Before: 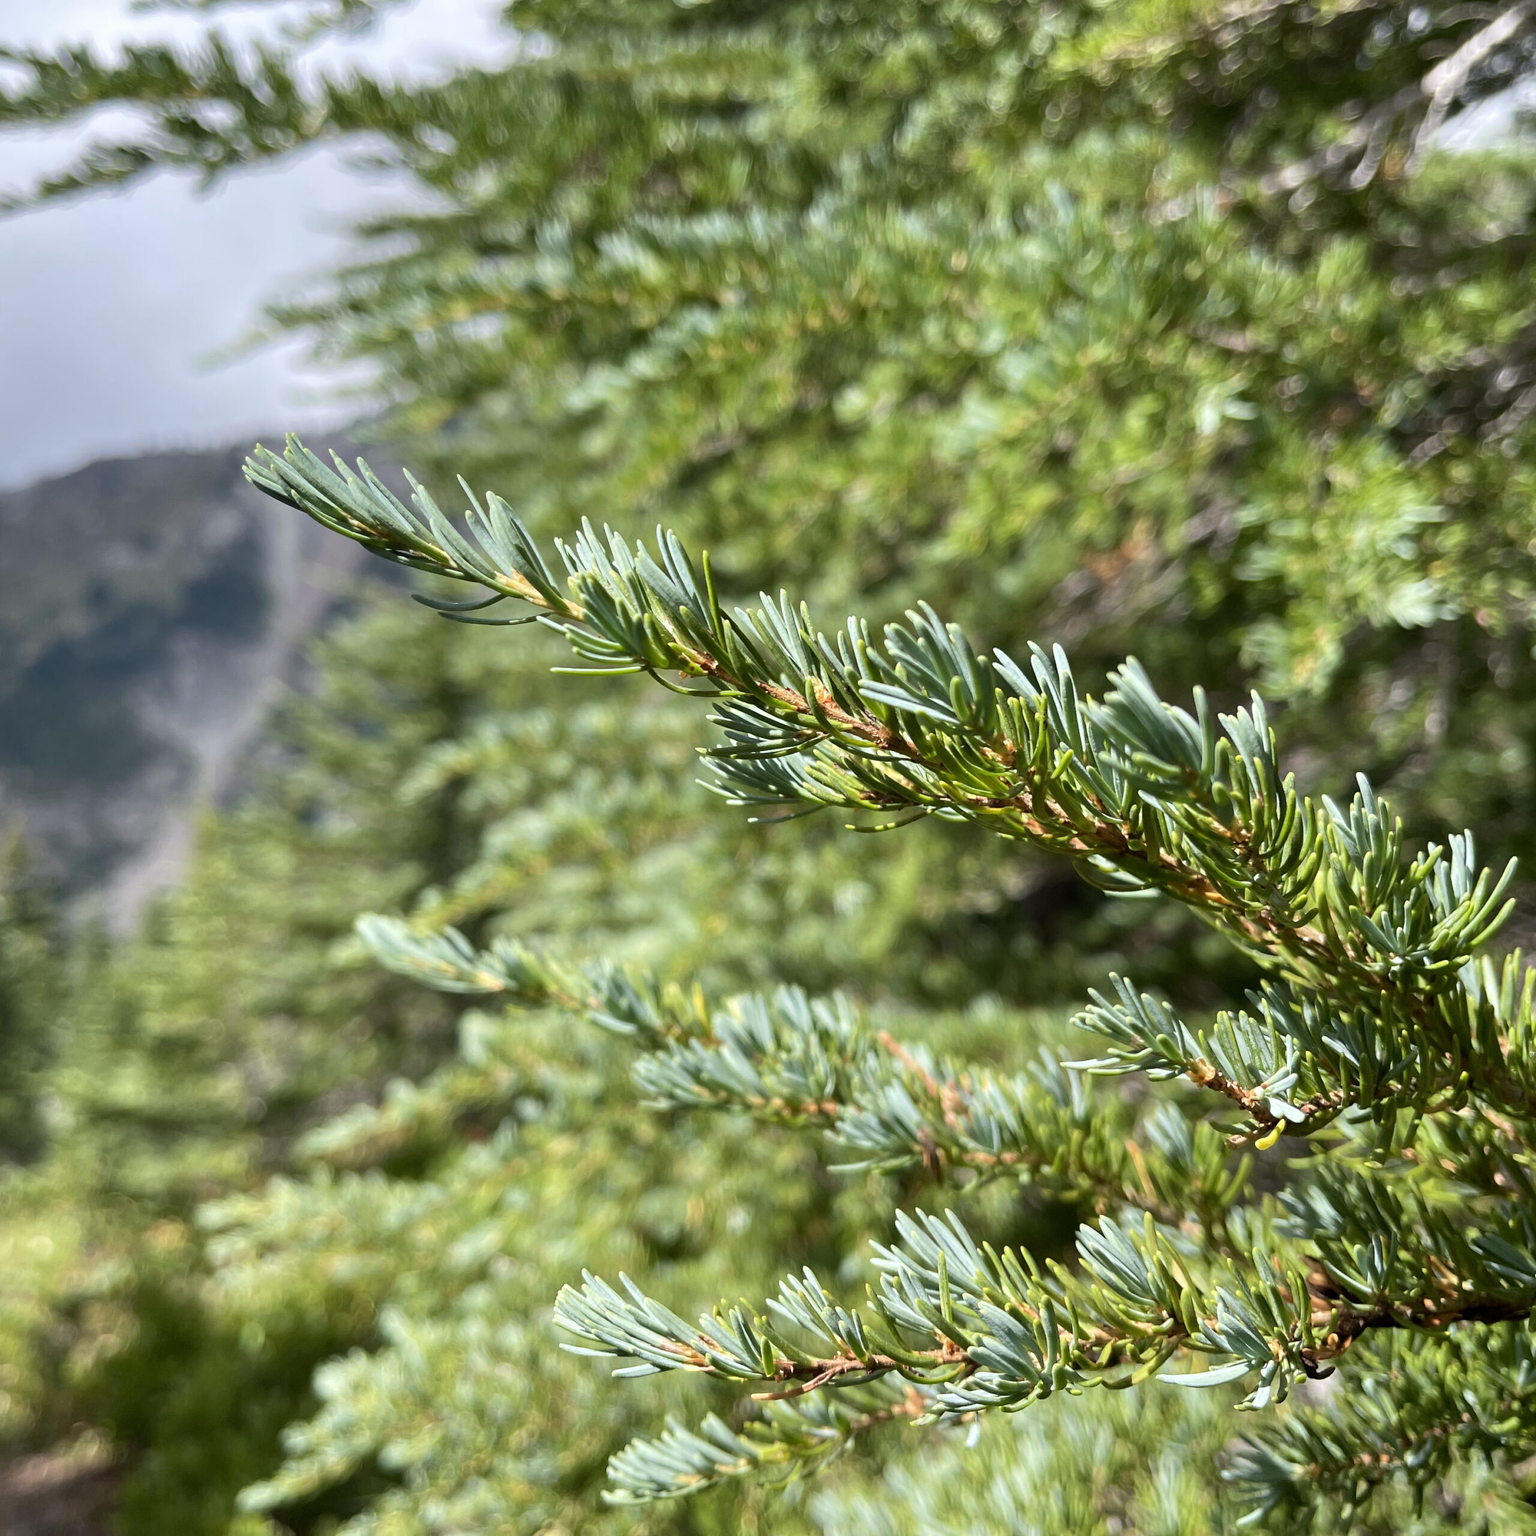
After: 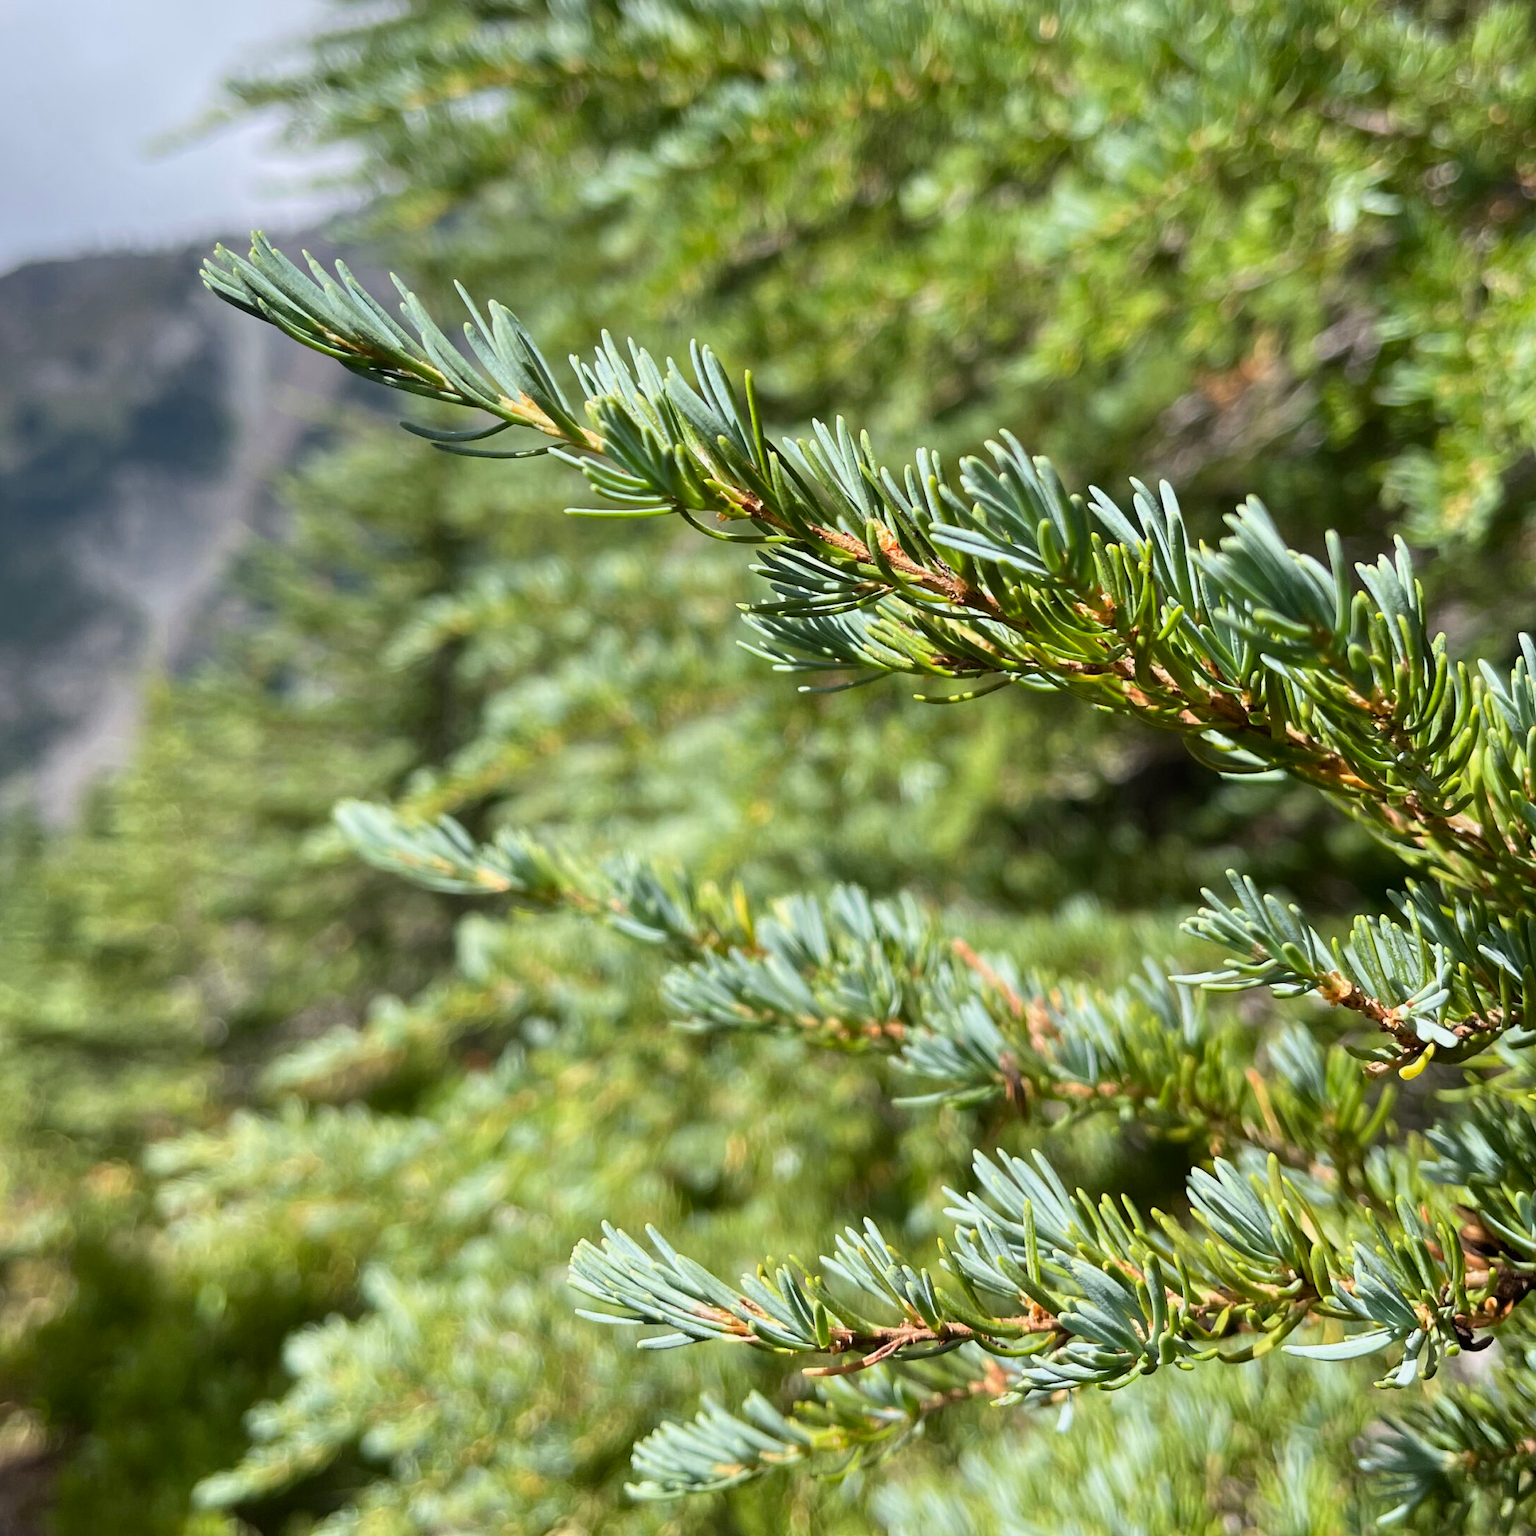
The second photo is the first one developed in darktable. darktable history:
crop and rotate: left 4.842%, top 15.51%, right 10.668%
filmic rgb: black relative exposure -16 EV, white relative exposure 2.93 EV, hardness 10.04, color science v6 (2022)
